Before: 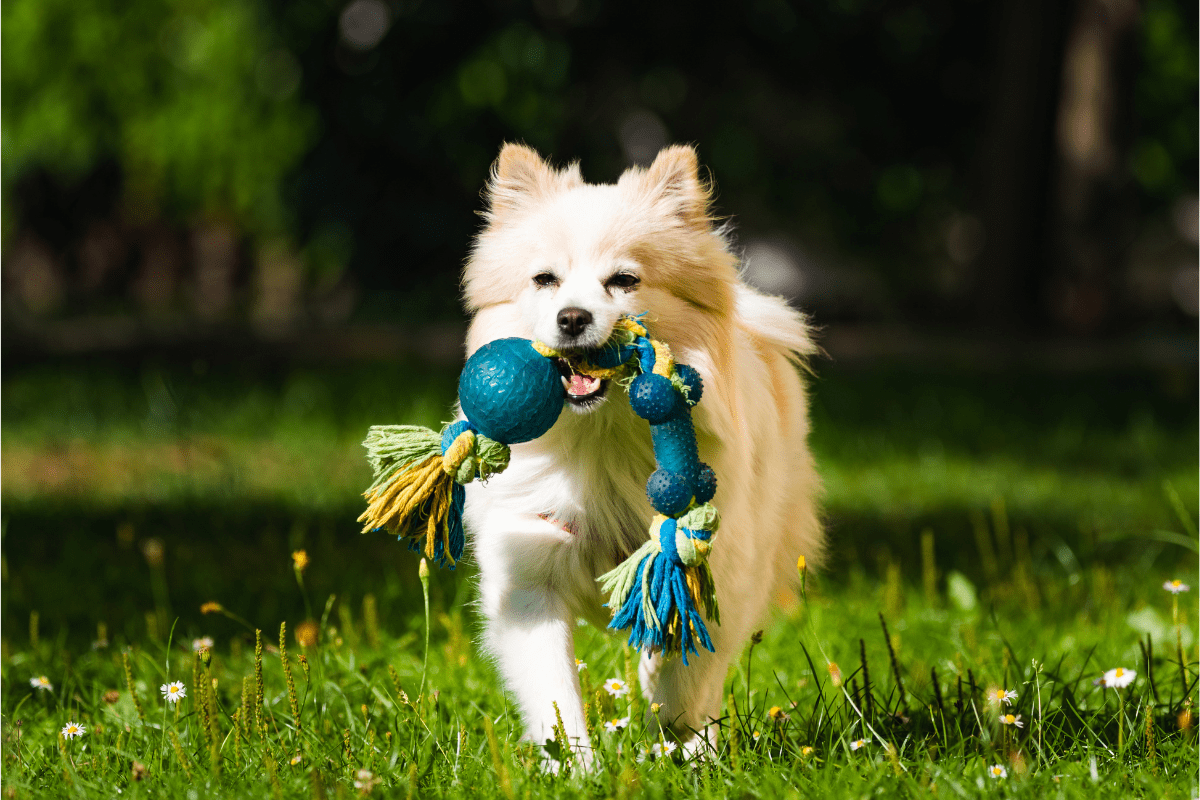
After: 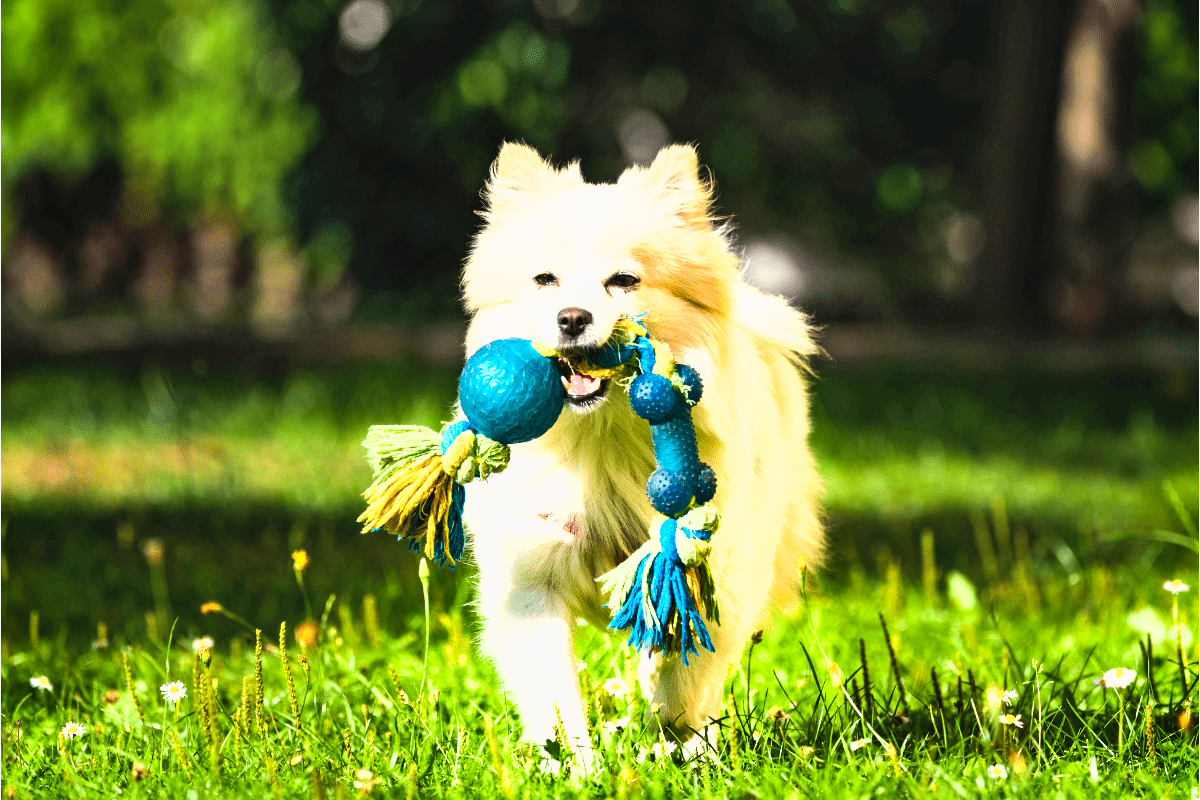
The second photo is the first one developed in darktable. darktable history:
shadows and highlights: low approximation 0.01, soften with gaussian
tone curve: curves: ch0 [(0, 0) (0.55, 0.716) (0.841, 0.969)]
exposure: exposure 0.722 EV, compensate highlight preservation false
